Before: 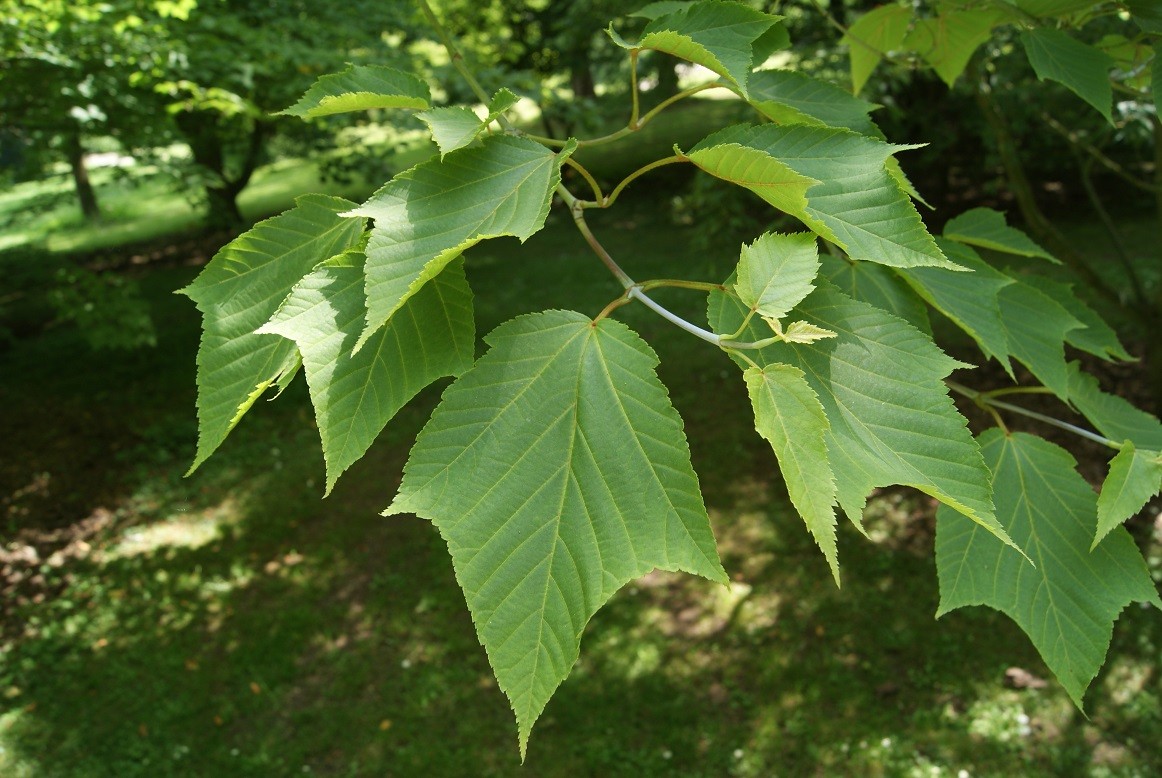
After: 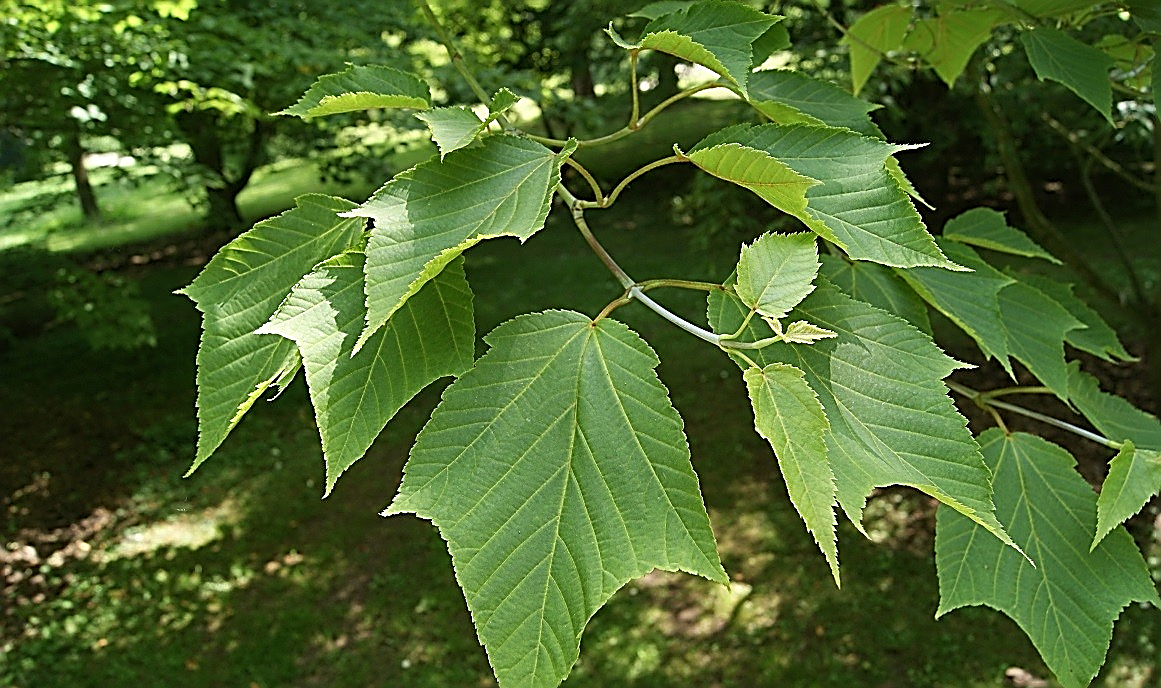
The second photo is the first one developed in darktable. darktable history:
crop and rotate: top 0%, bottom 11.444%
sharpen: amount 1.99
